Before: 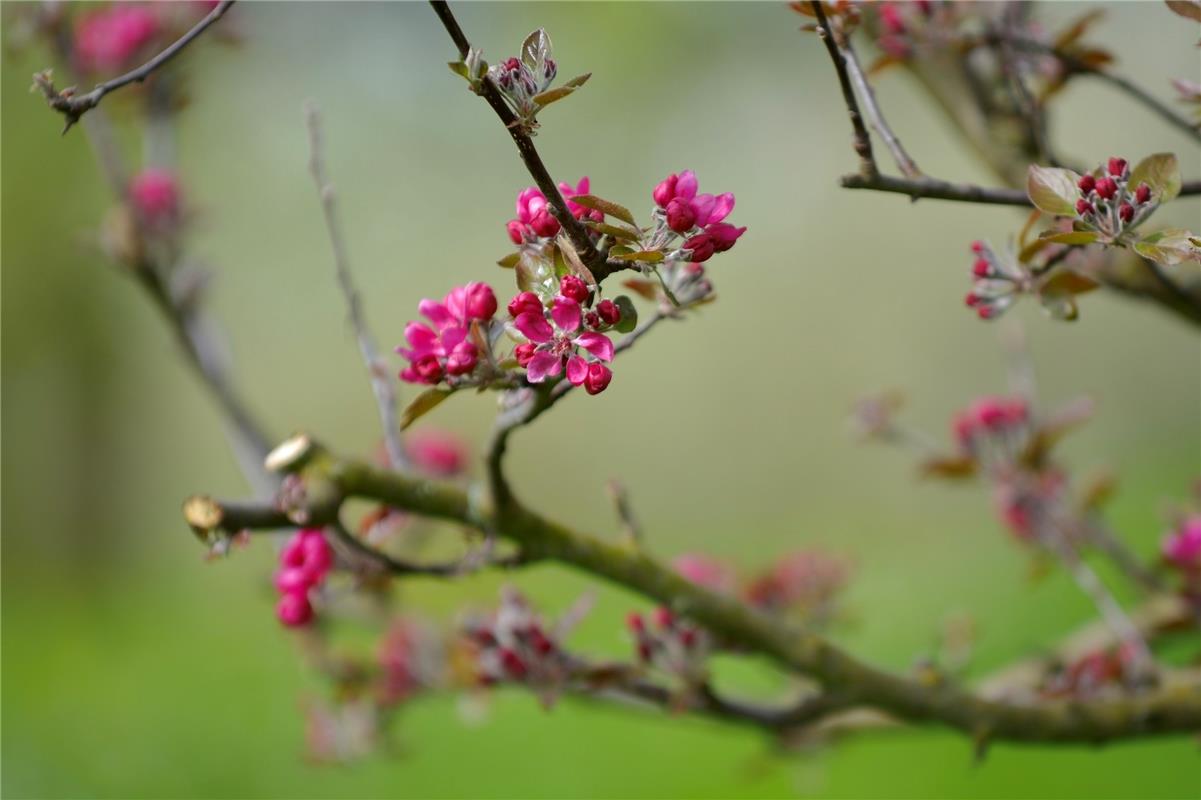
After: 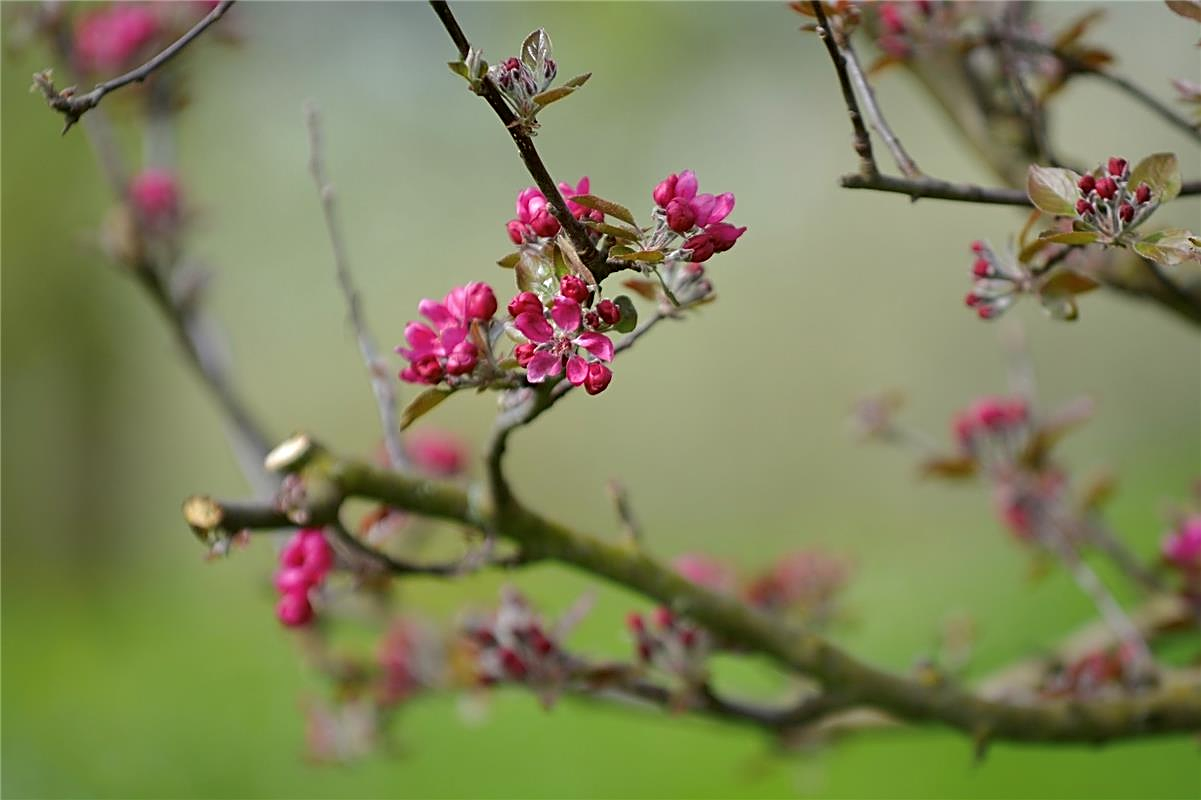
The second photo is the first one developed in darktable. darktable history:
contrast brightness saturation: saturation -0.05
sharpen: amount 0.575
